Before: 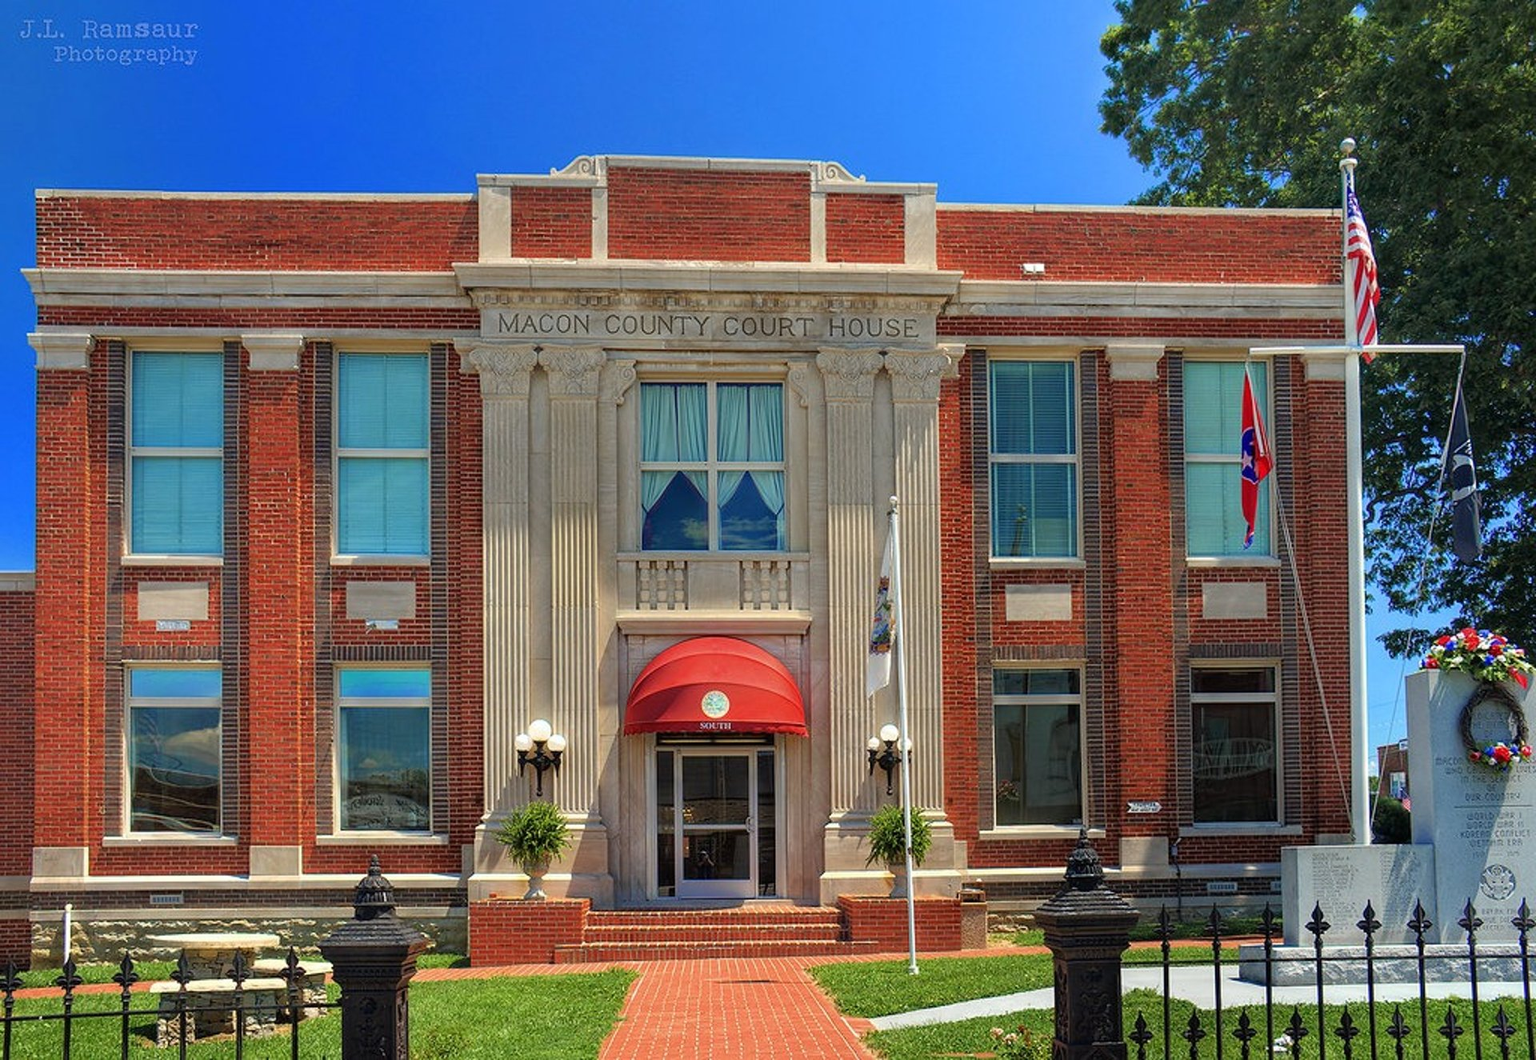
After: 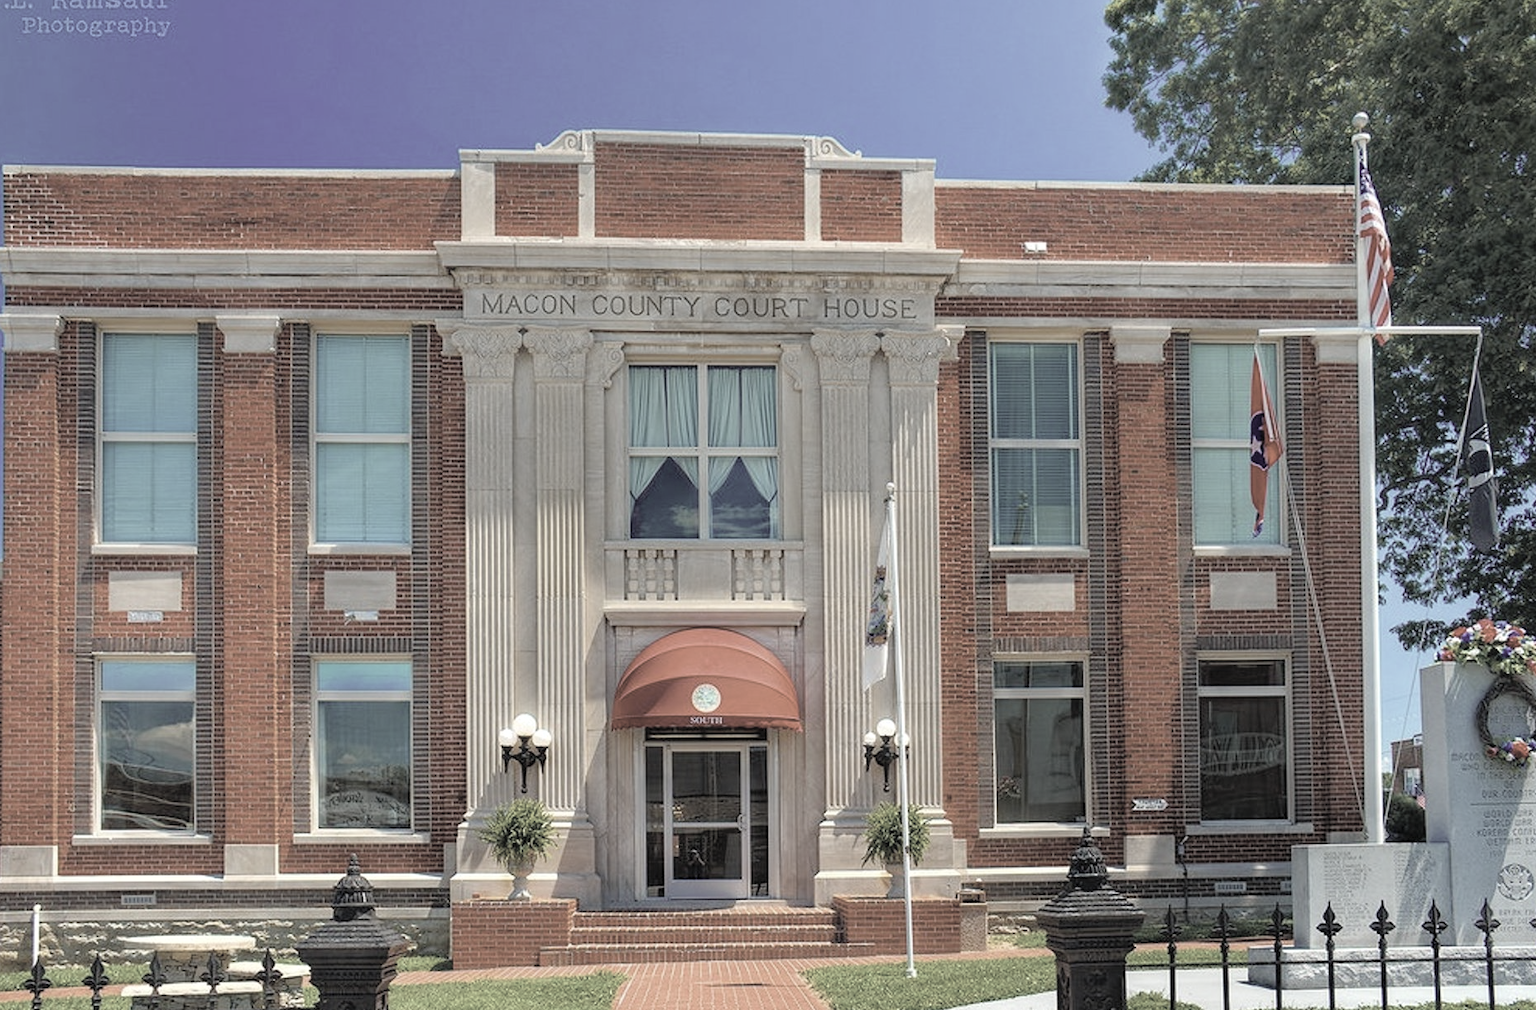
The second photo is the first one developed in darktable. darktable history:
color balance rgb: linear chroma grading › global chroma 0.836%, perceptual saturation grading › global saturation 29.699%, global vibrance 27.397%
crop: left 2.178%, top 2.852%, right 1.104%, bottom 4.976%
color correction: highlights b* 0.058, saturation 0.527
tone equalizer: smoothing 1
contrast brightness saturation: brightness 0.185, saturation -0.506
